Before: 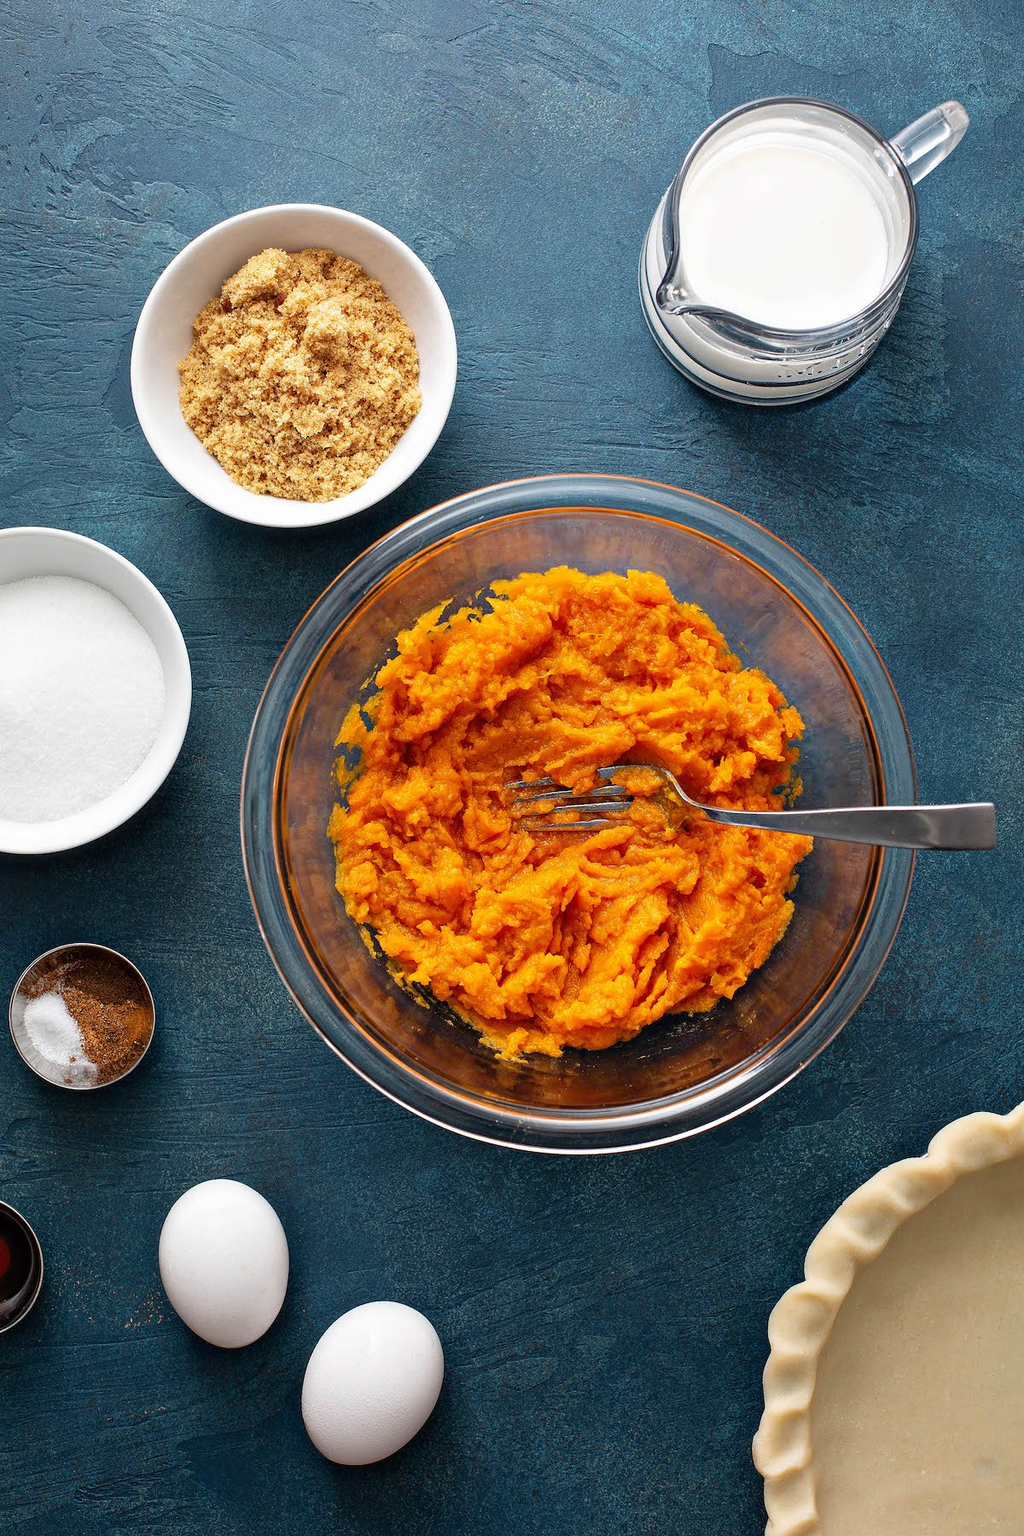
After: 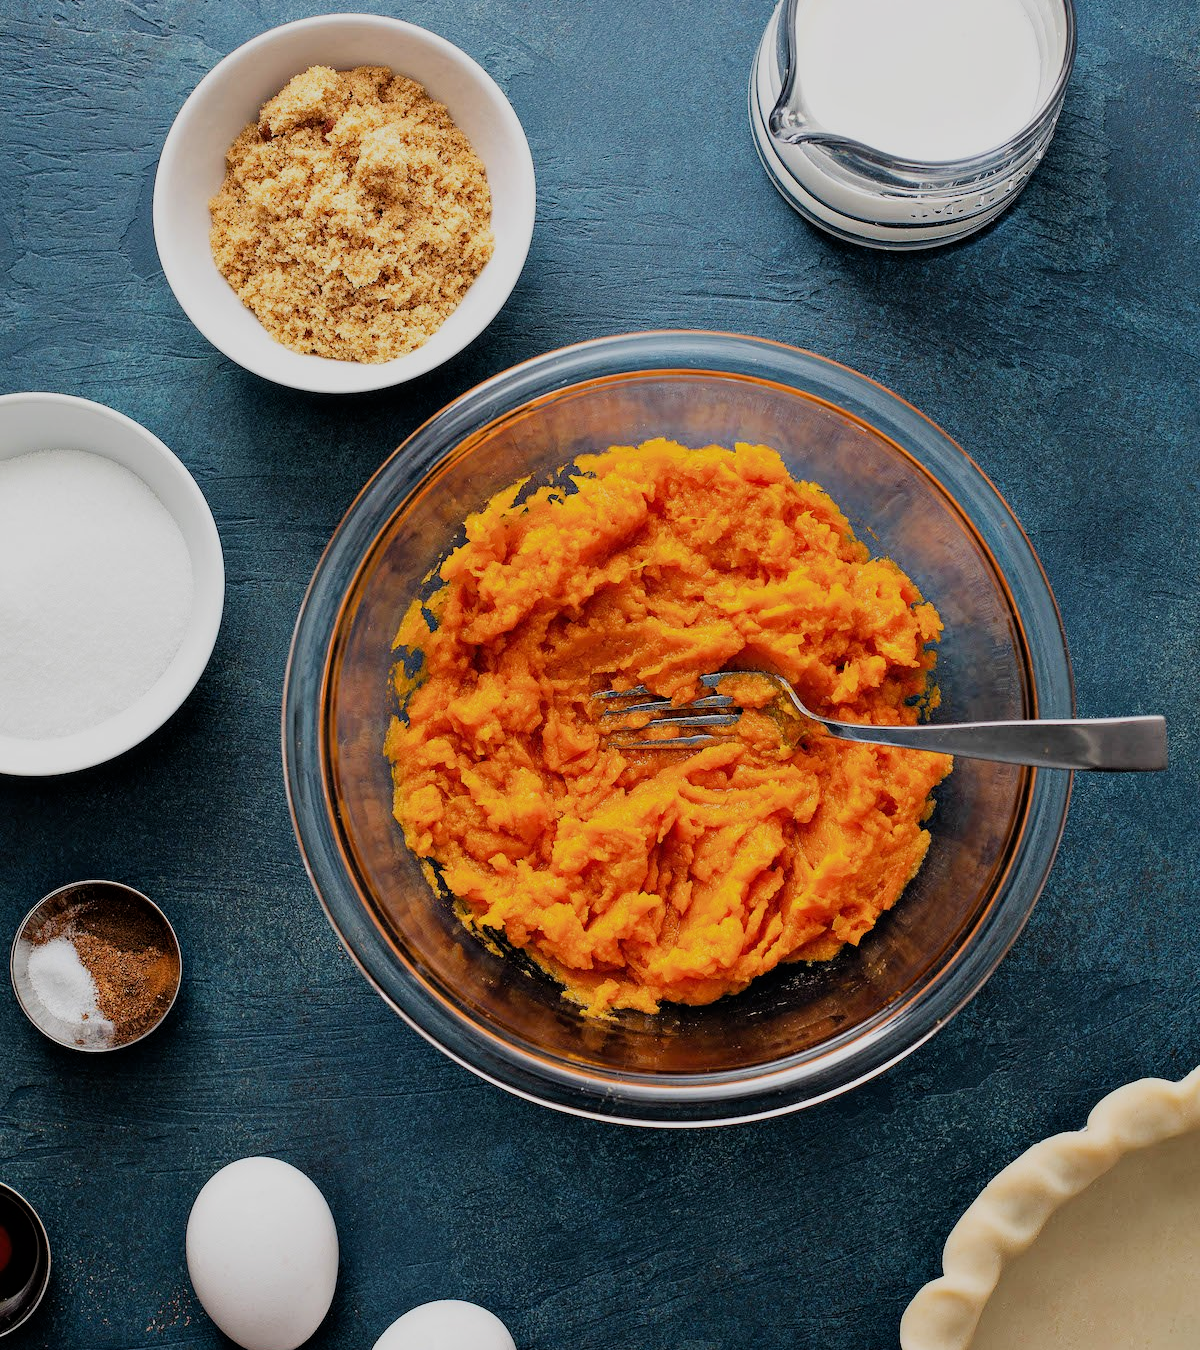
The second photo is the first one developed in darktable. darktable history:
filmic rgb: black relative exposure -7.65 EV, white relative exposure 4.56 EV, hardness 3.61, contrast 1.05
crop and rotate: top 12.5%, bottom 12.5%
